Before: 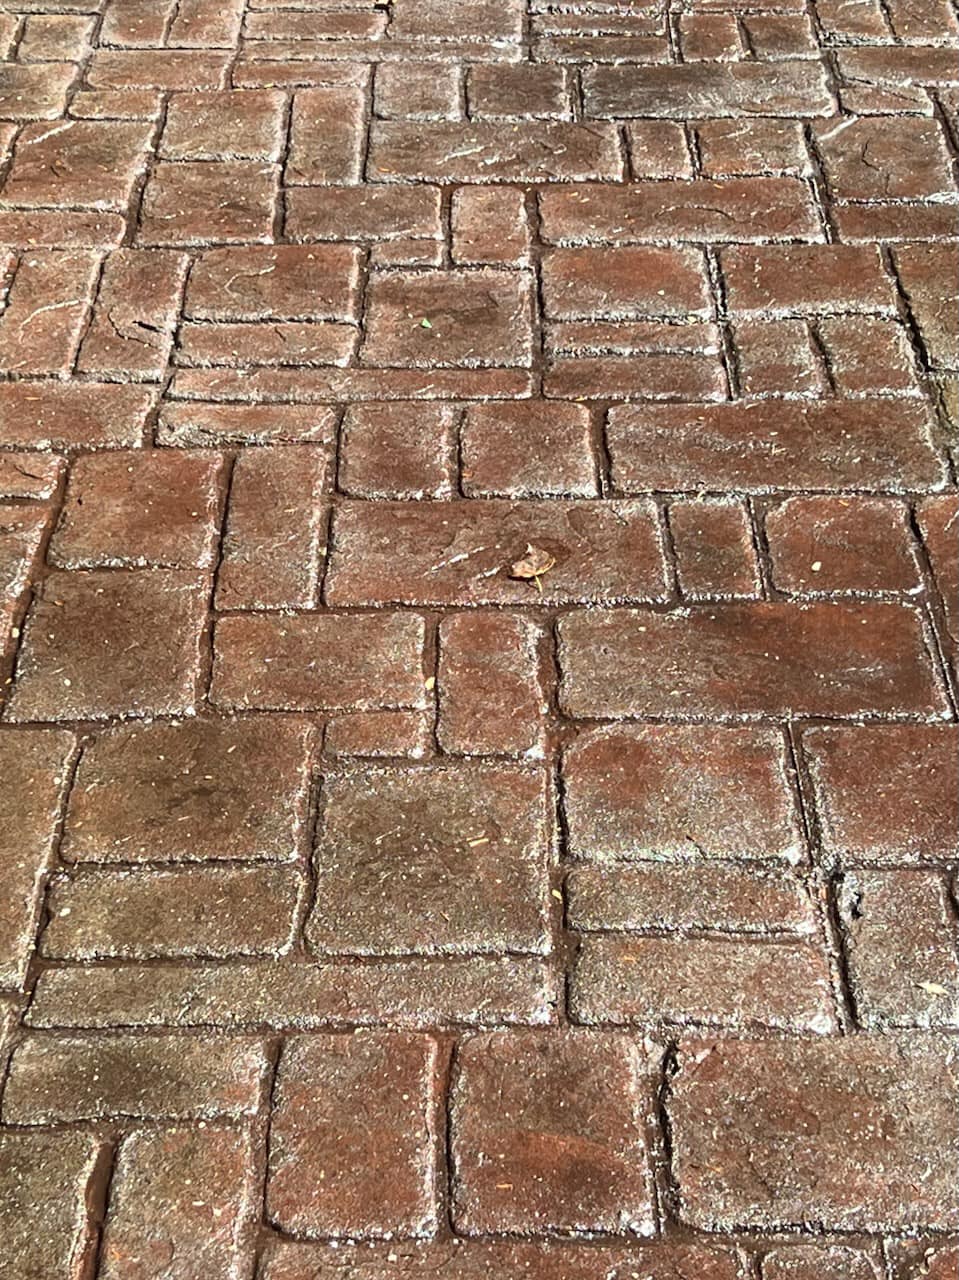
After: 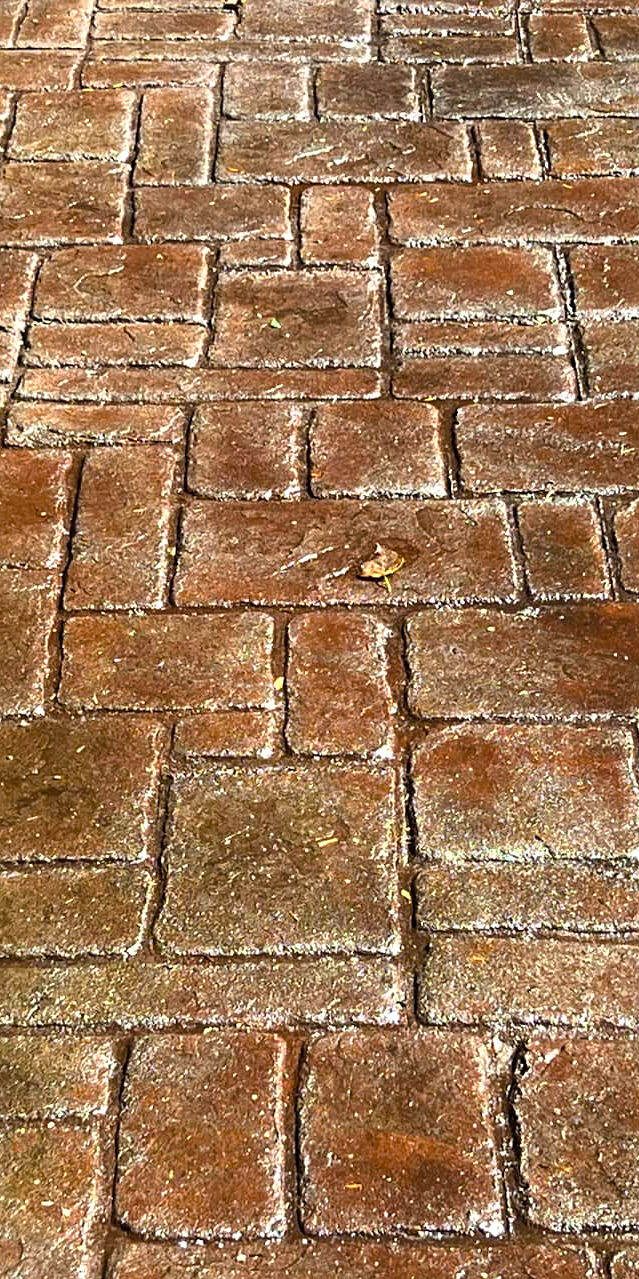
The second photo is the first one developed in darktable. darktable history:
sharpen: amount 0.2
color balance rgb: linear chroma grading › global chroma 50%, perceptual saturation grading › global saturation 2.34%, global vibrance 6.64%, contrast 12.71%, saturation formula JzAzBz (2021)
crop and rotate: left 15.754%, right 17.579%
color zones: curves: ch1 [(0.077, 0.436) (0.25, 0.5) (0.75, 0.5)]
